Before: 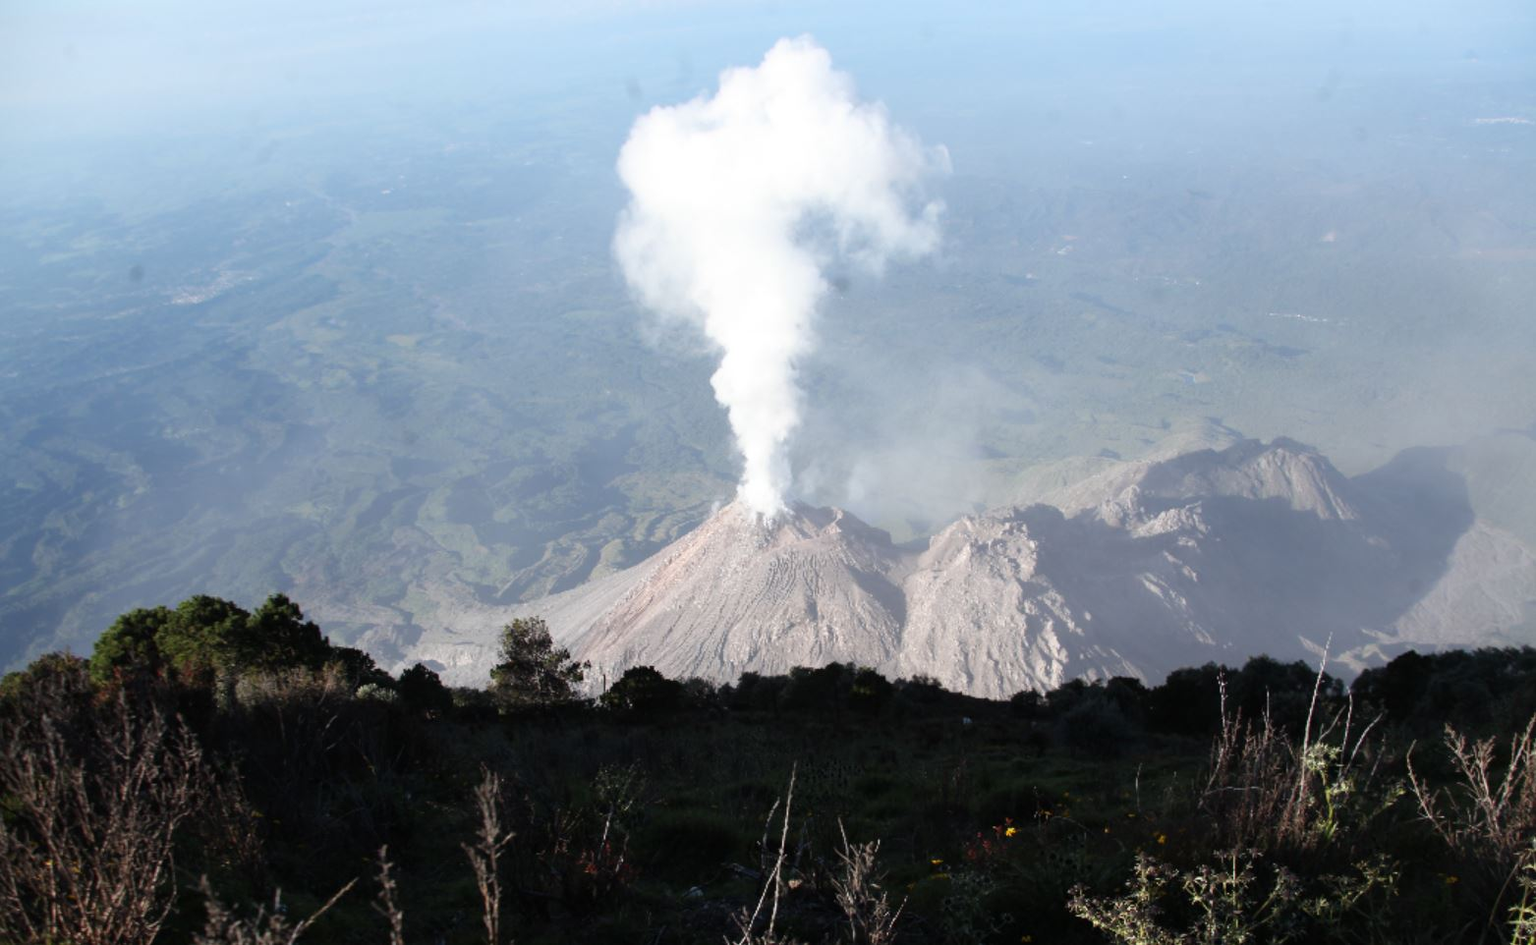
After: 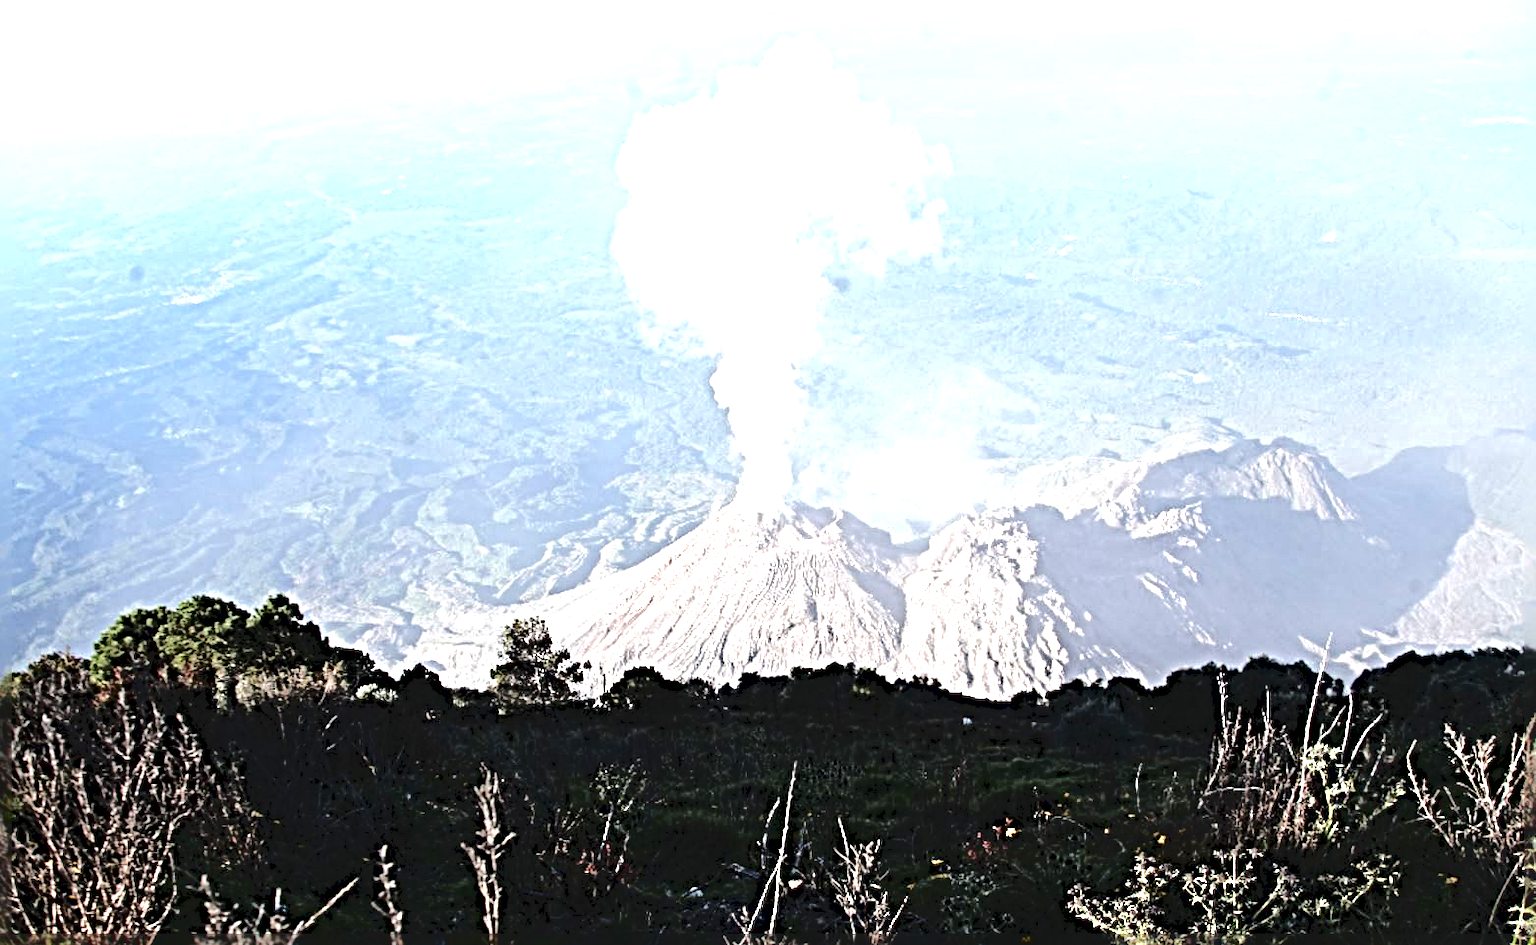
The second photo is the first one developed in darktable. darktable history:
sharpen: radius 6.271, amount 1.812, threshold 0.083
exposure: black level correction 0, exposure 1.199 EV, compensate exposure bias true, compensate highlight preservation false
tone curve: curves: ch0 [(0, 0) (0.003, 0.058) (0.011, 0.061) (0.025, 0.065) (0.044, 0.076) (0.069, 0.083) (0.1, 0.09) (0.136, 0.102) (0.177, 0.145) (0.224, 0.196) (0.277, 0.278) (0.335, 0.375) (0.399, 0.486) (0.468, 0.578) (0.543, 0.651) (0.623, 0.717) (0.709, 0.783) (0.801, 0.838) (0.898, 0.91) (1, 1)], color space Lab, independent channels, preserve colors none
